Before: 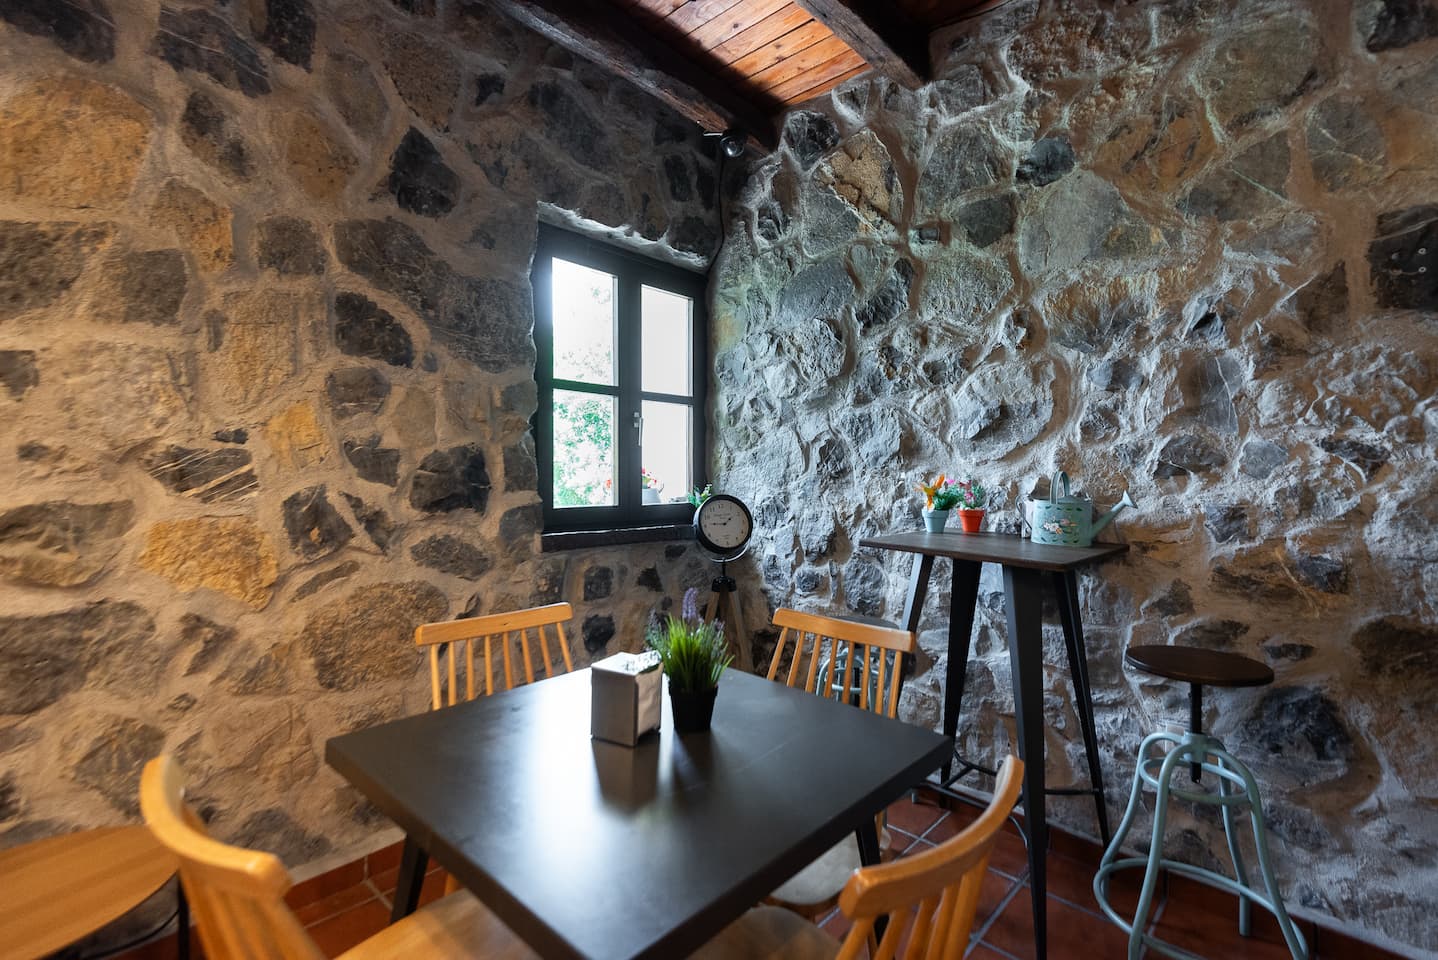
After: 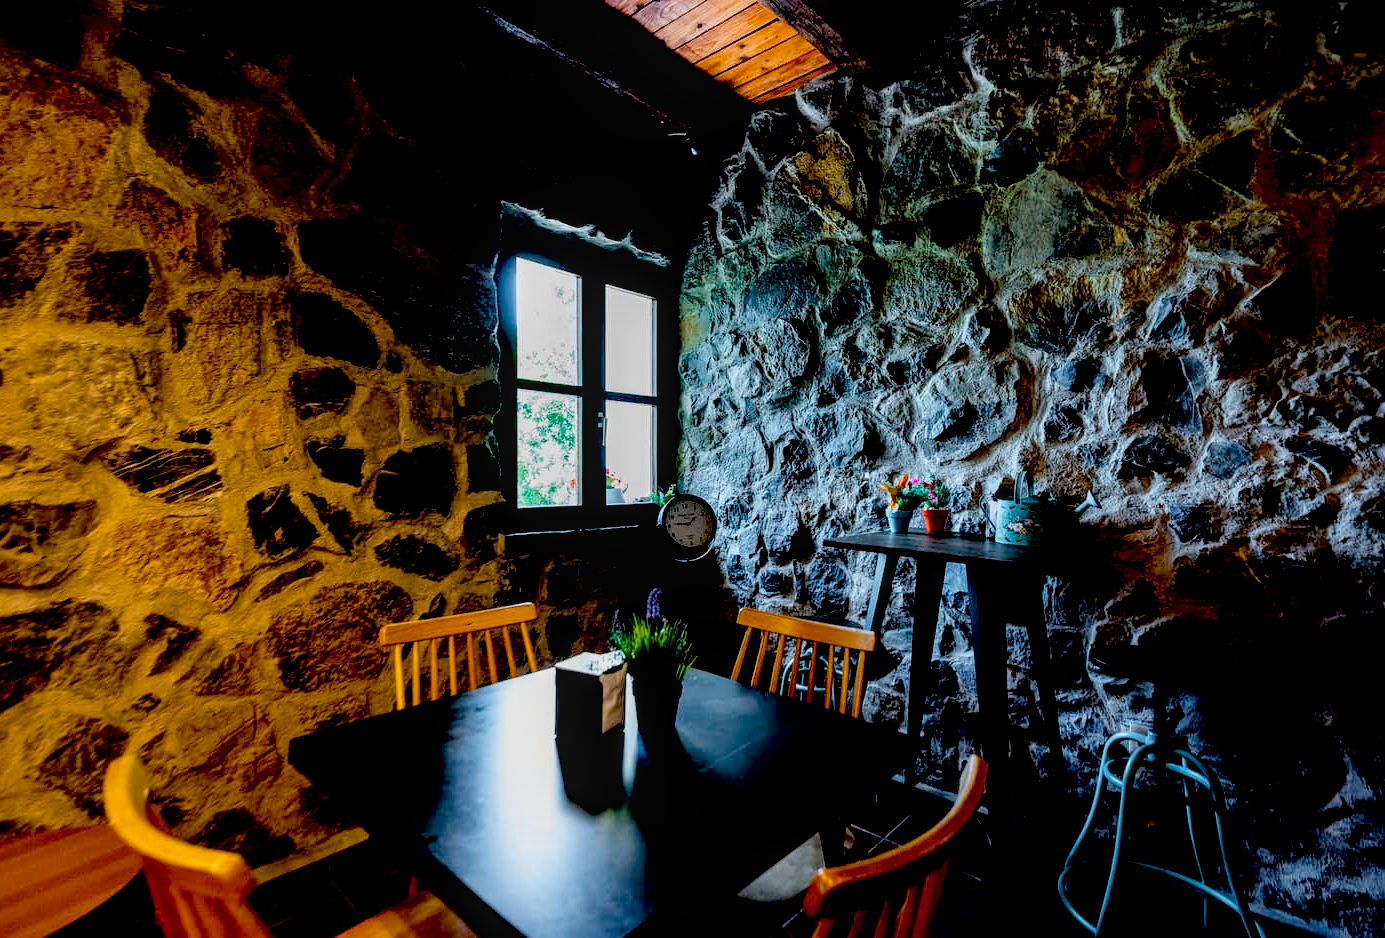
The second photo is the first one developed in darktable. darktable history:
crop and rotate: left 2.536%, right 1.107%, bottom 2.246%
local contrast: on, module defaults
exposure: black level correction 0.1, exposure -0.092 EV, compensate highlight preservation false
color balance rgb: perceptual saturation grading › global saturation 30%, global vibrance 30%
